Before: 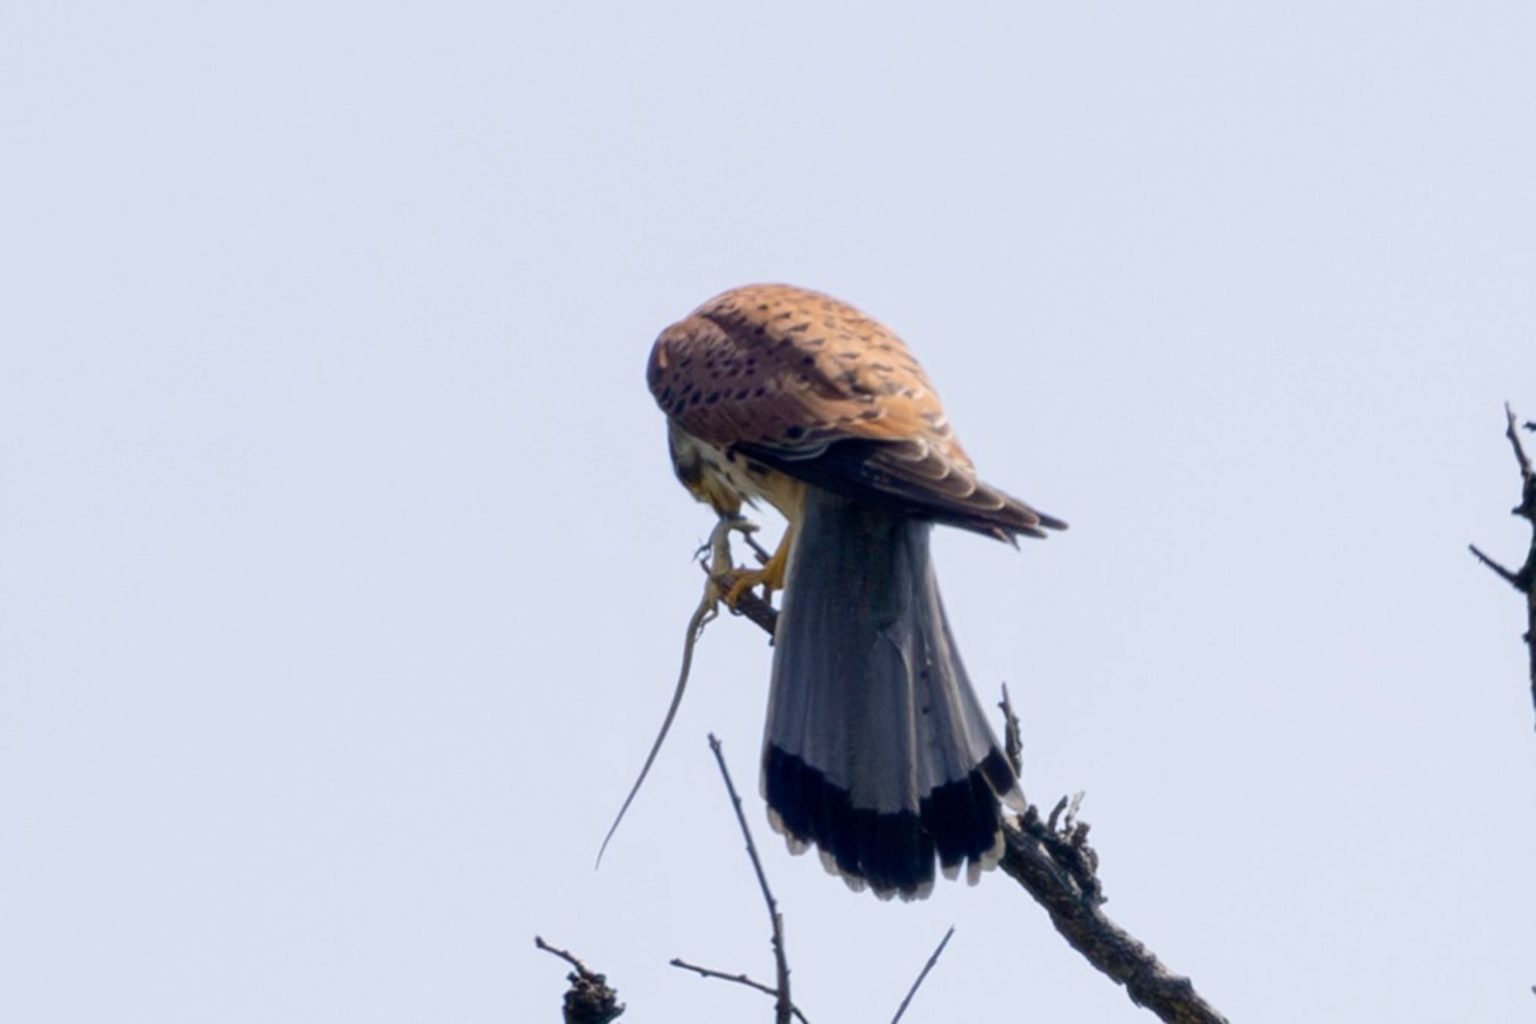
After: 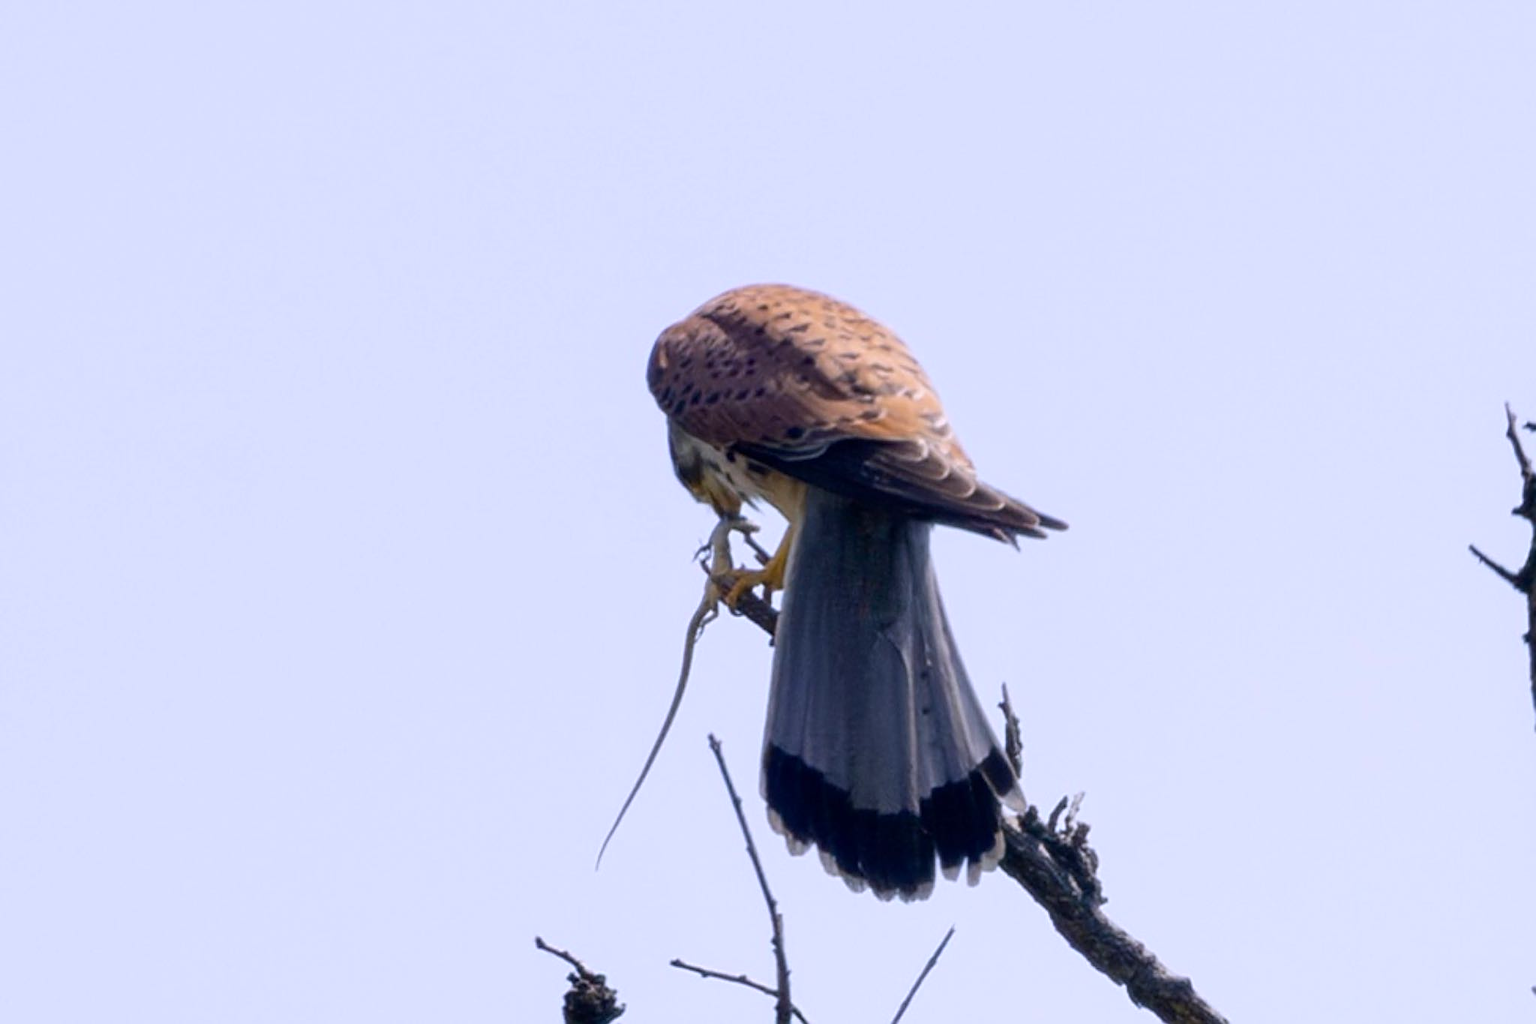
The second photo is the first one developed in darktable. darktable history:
white balance: red 1.004, blue 1.096
sharpen: on, module defaults
